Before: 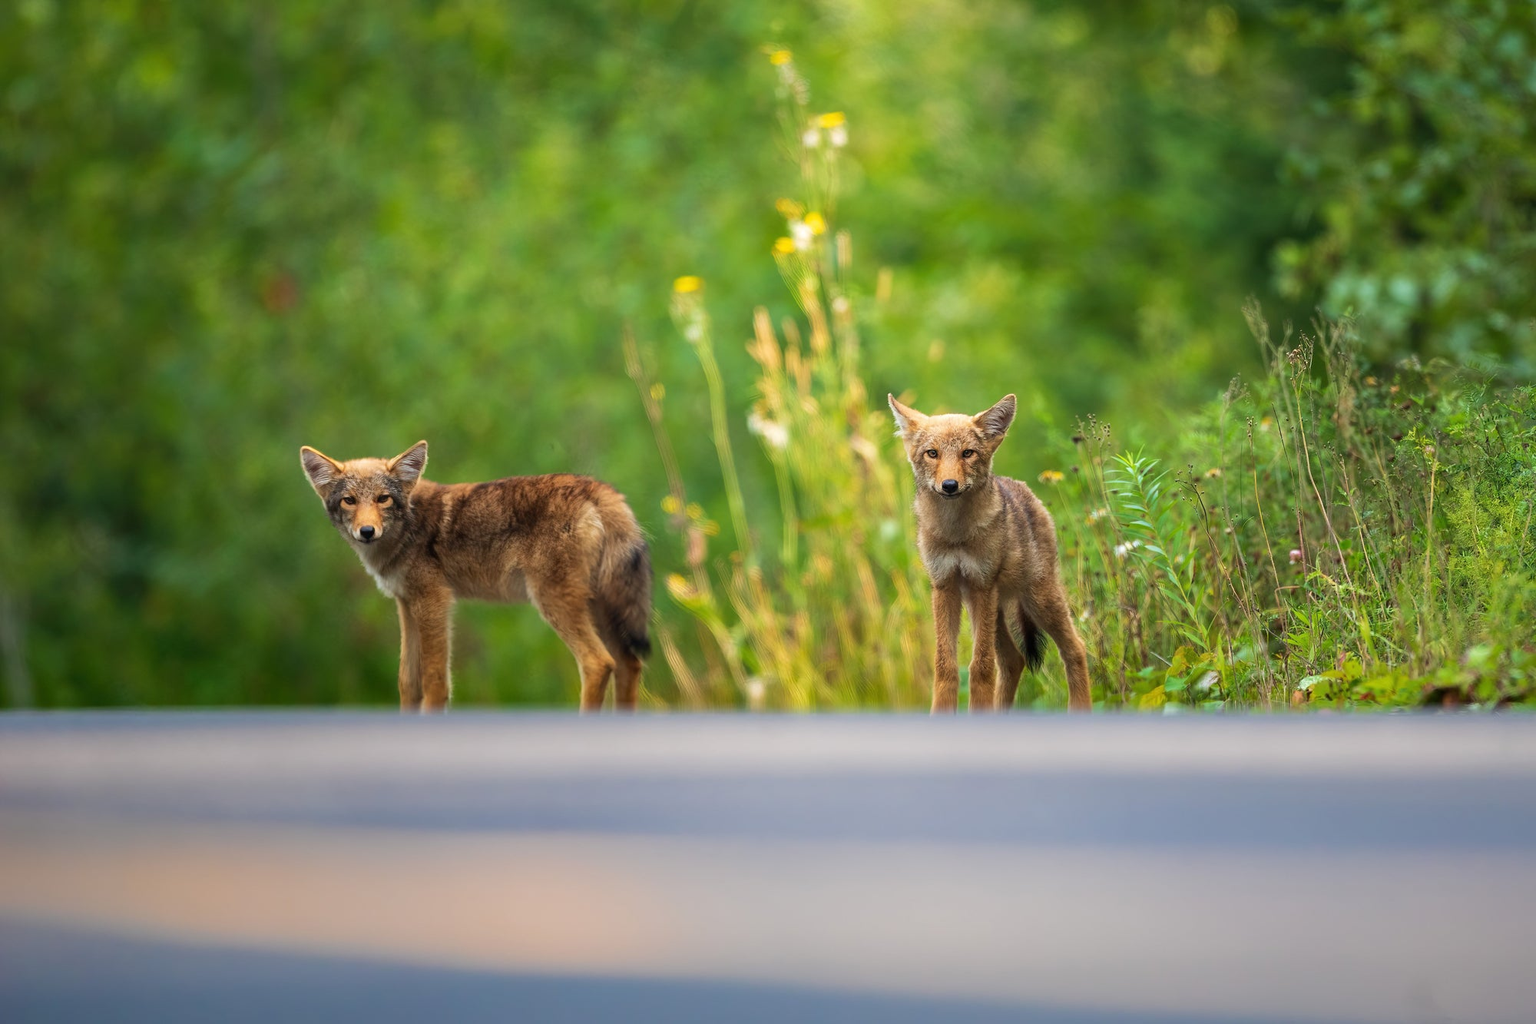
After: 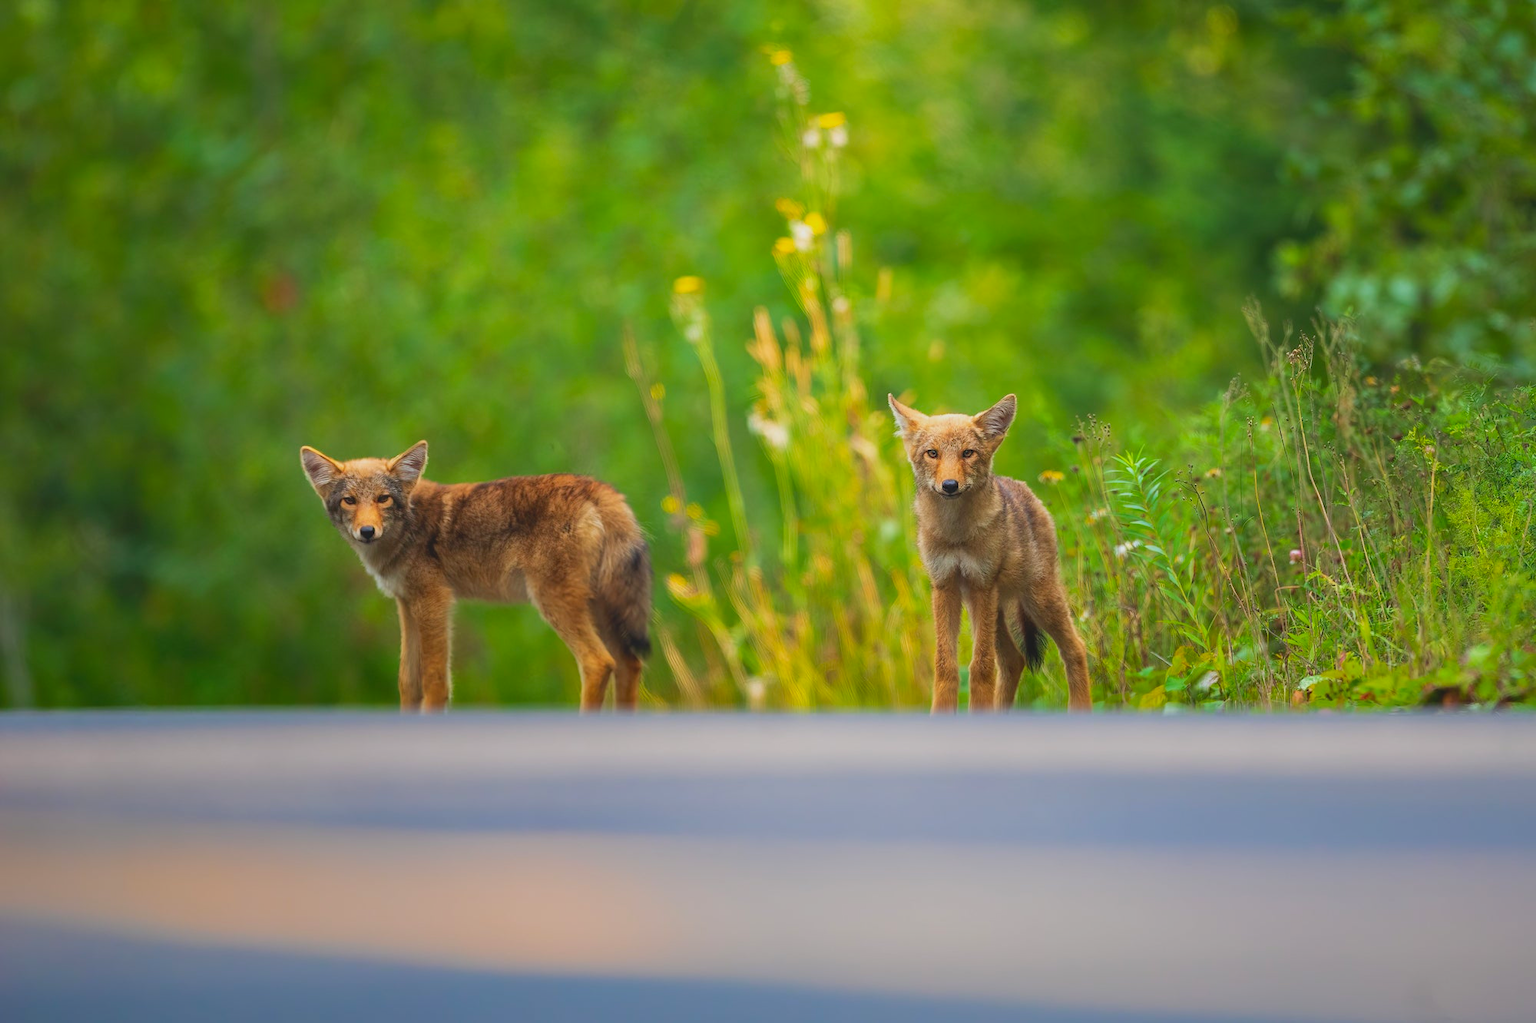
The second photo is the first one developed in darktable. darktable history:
contrast brightness saturation: contrast -0.188, saturation 0.186
